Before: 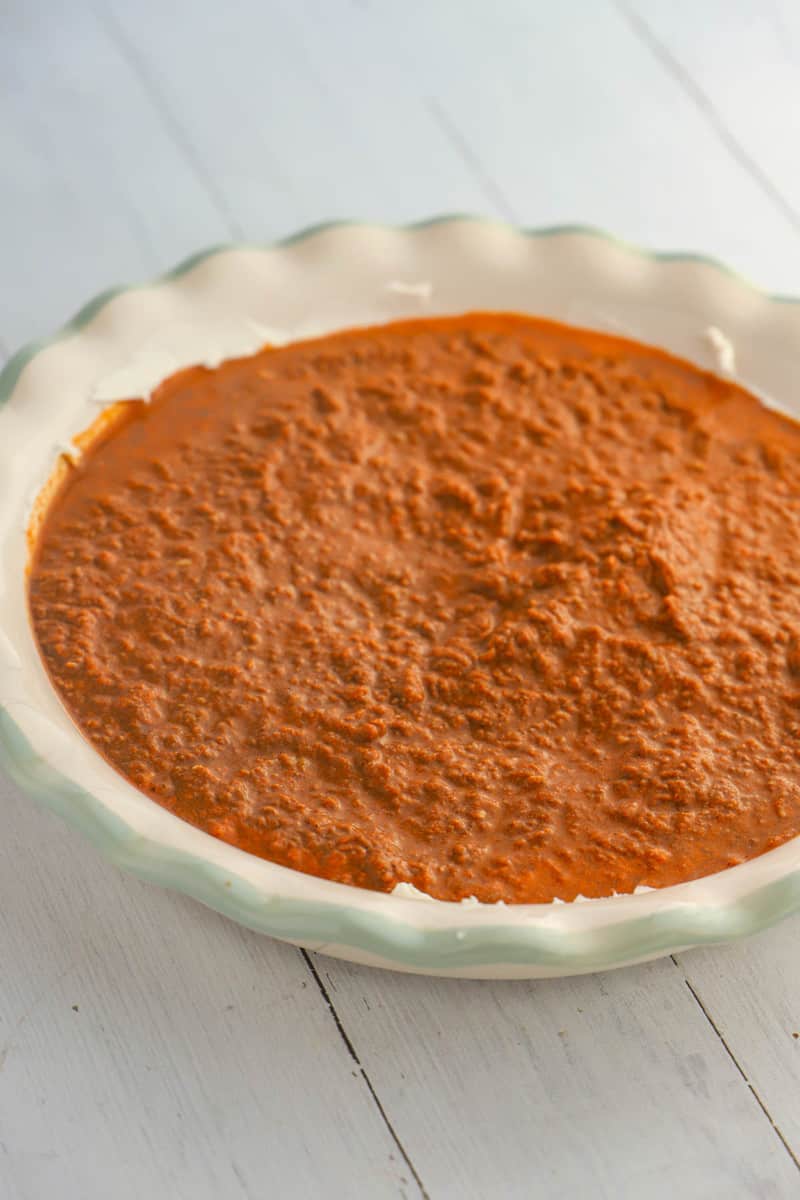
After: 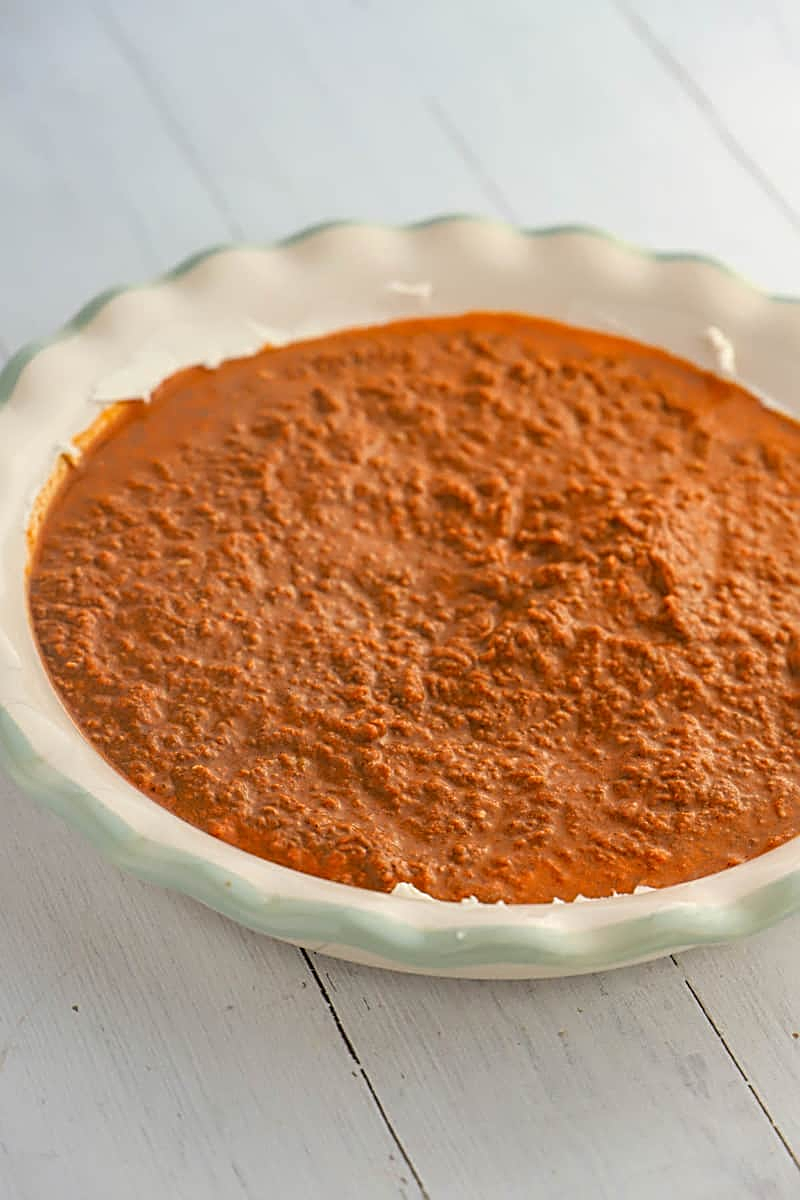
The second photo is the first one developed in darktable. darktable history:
sharpen: radius 2.586, amount 0.701
